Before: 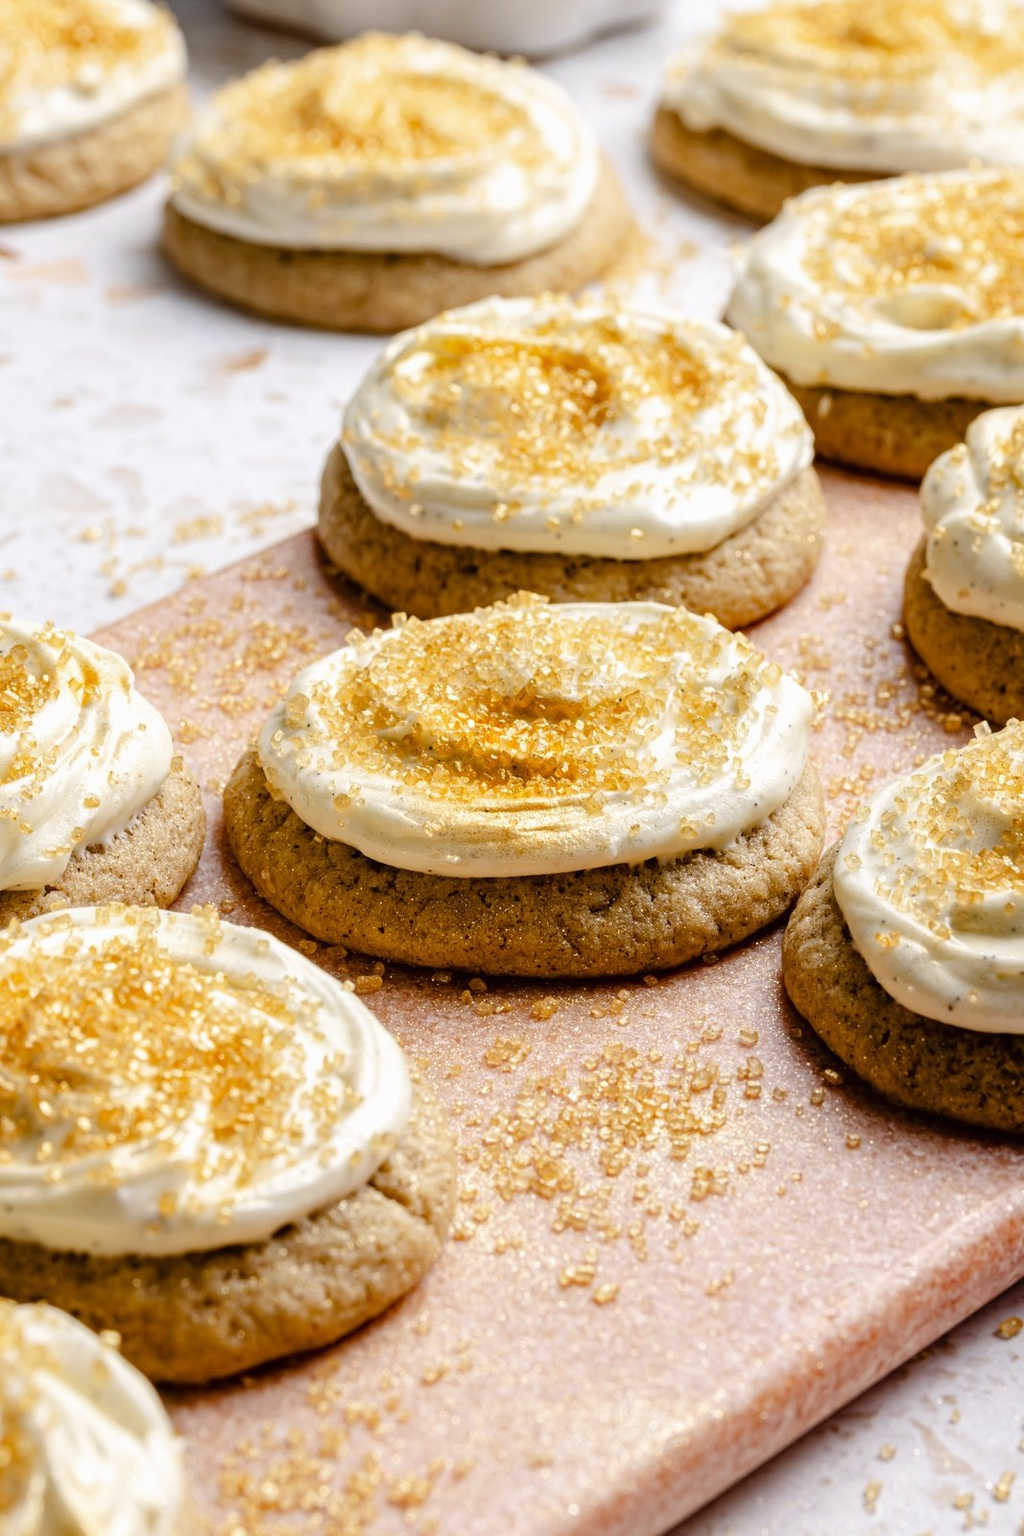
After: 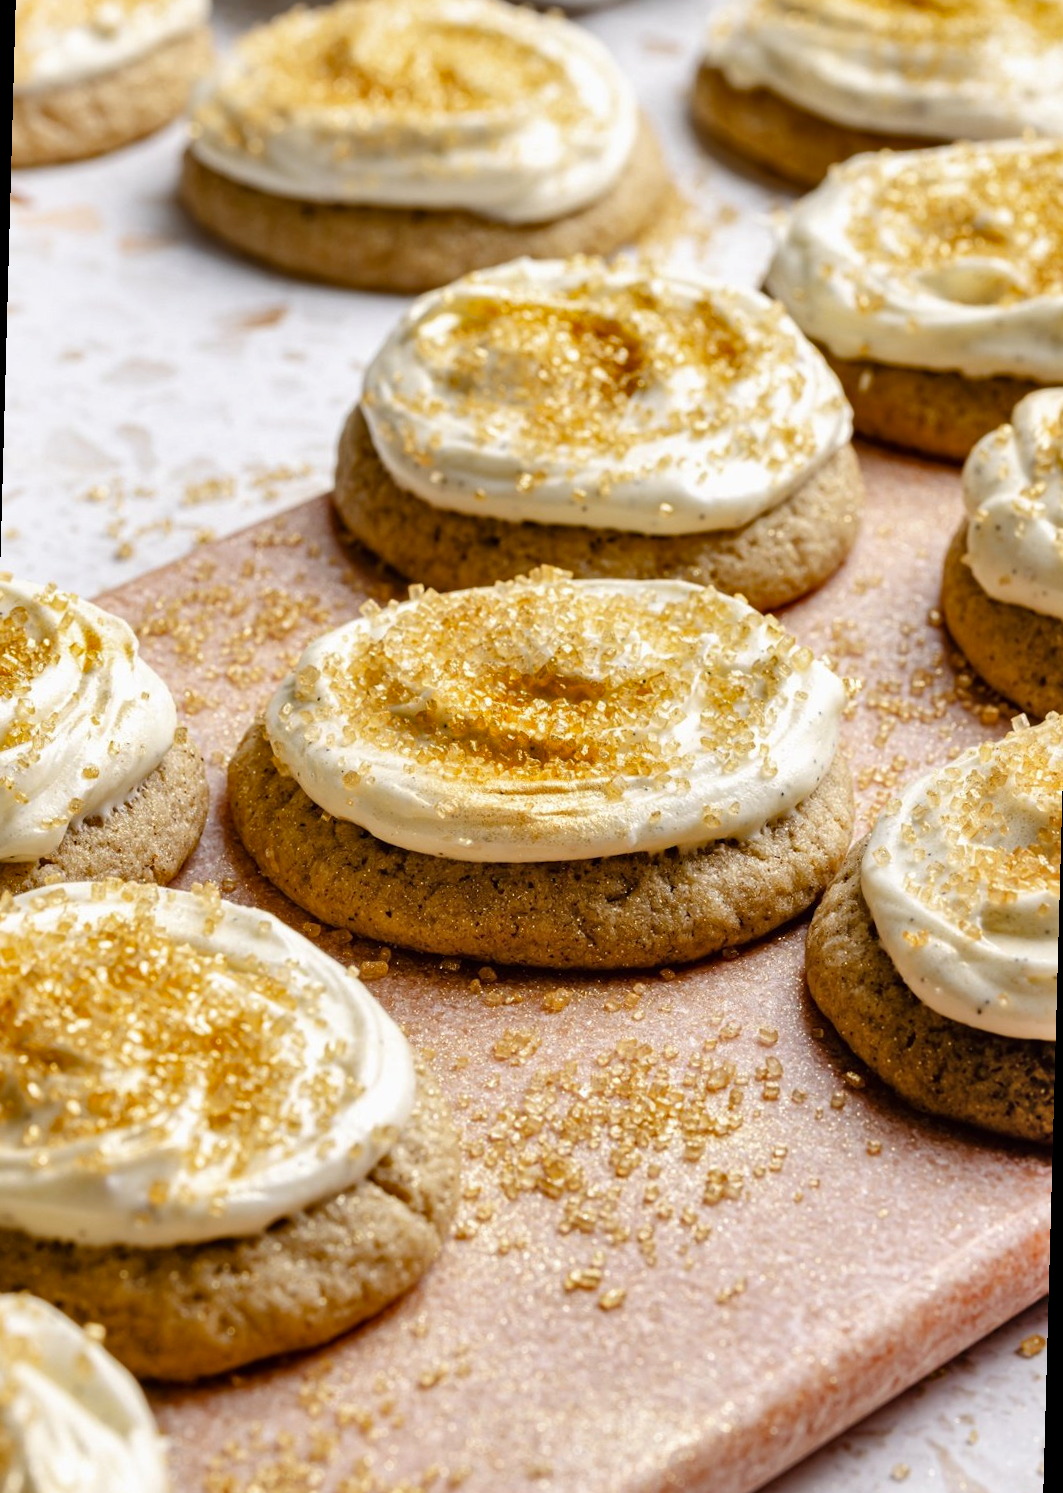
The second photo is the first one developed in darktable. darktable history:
rotate and perspective: rotation 1.57°, crop left 0.018, crop right 0.982, crop top 0.039, crop bottom 0.961
crop and rotate: left 0.614%, top 0.179%, bottom 0.309%
shadows and highlights: shadows 60, soften with gaussian
